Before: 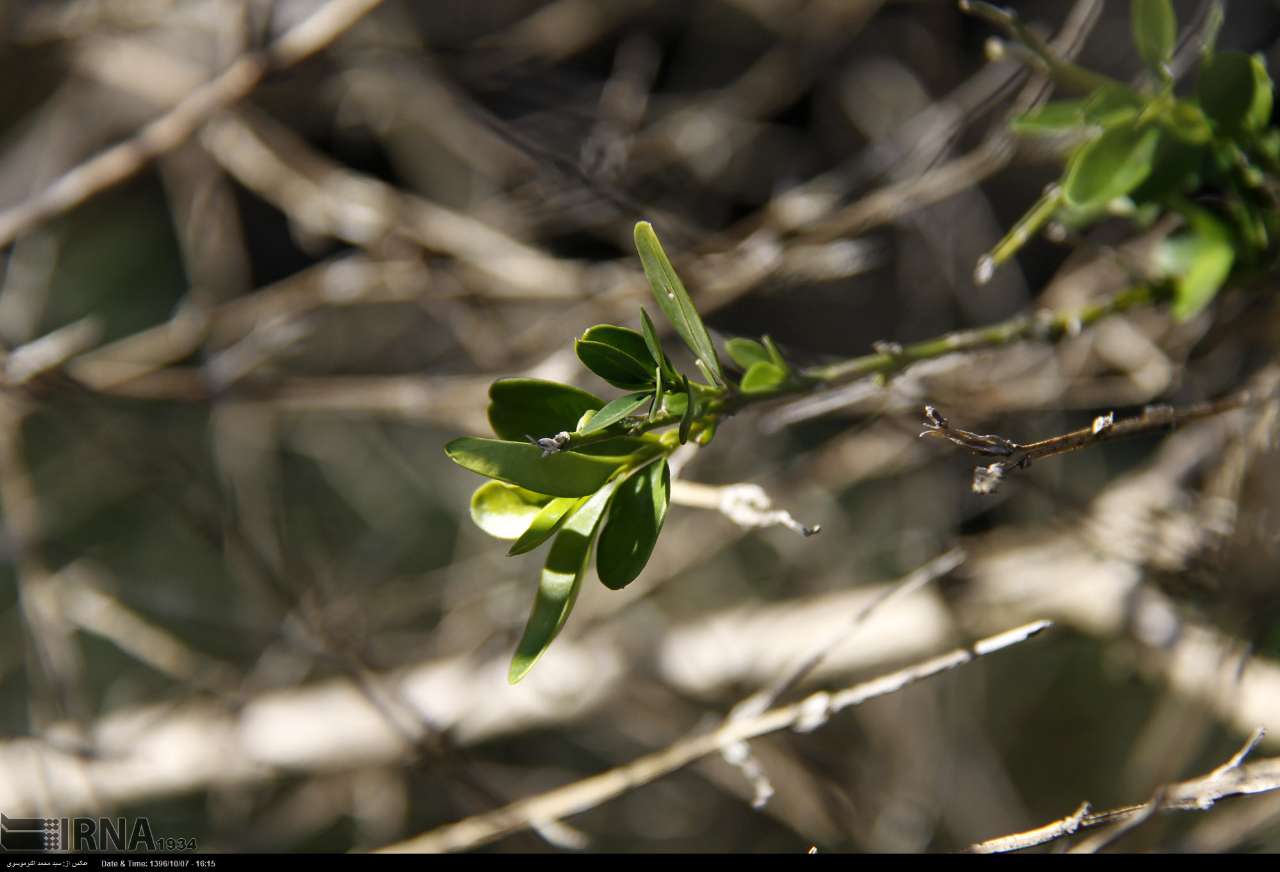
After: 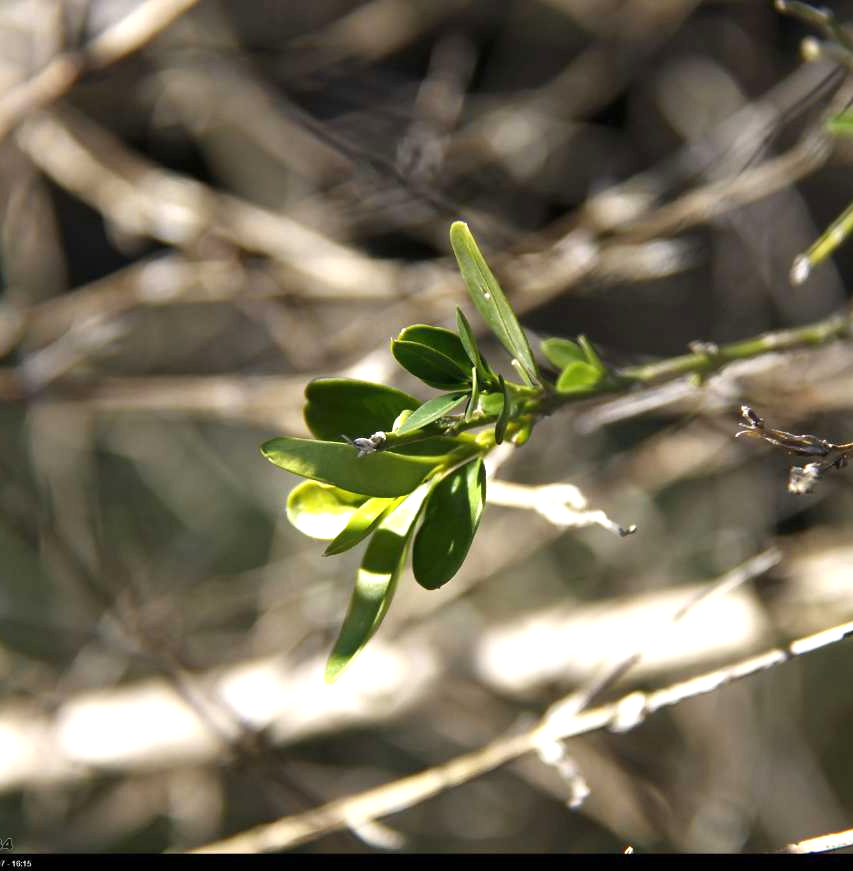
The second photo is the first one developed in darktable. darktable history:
exposure: black level correction 0, exposure 0.7 EV, compensate exposure bias true, compensate highlight preservation false
crop and rotate: left 14.436%, right 18.898%
